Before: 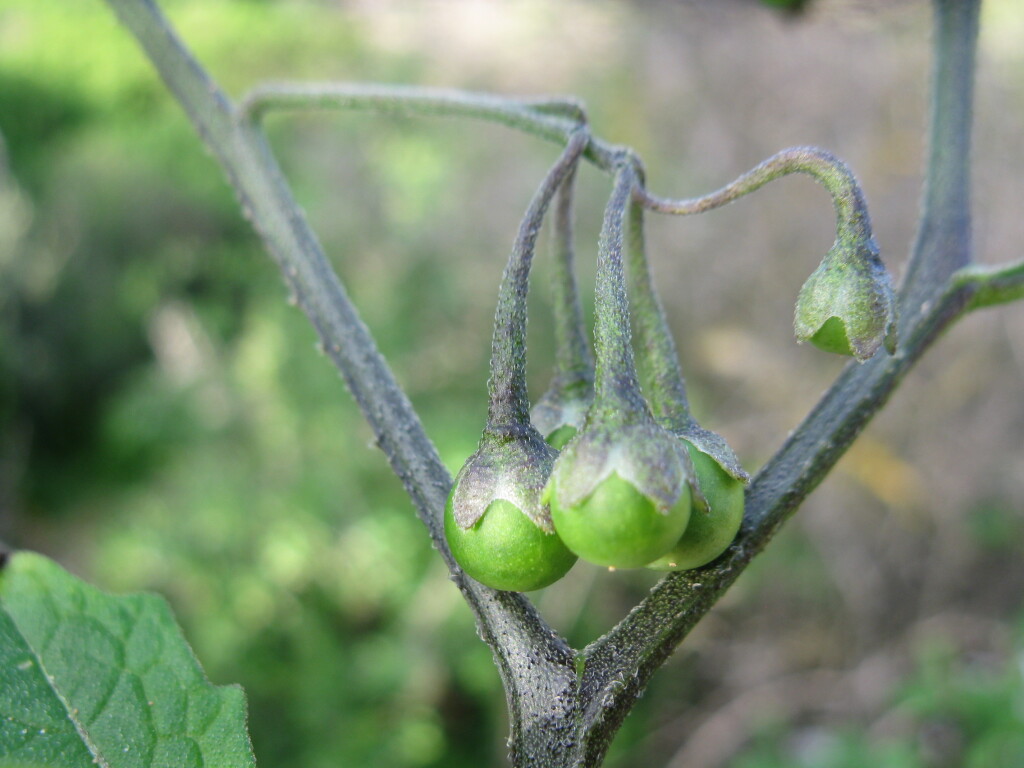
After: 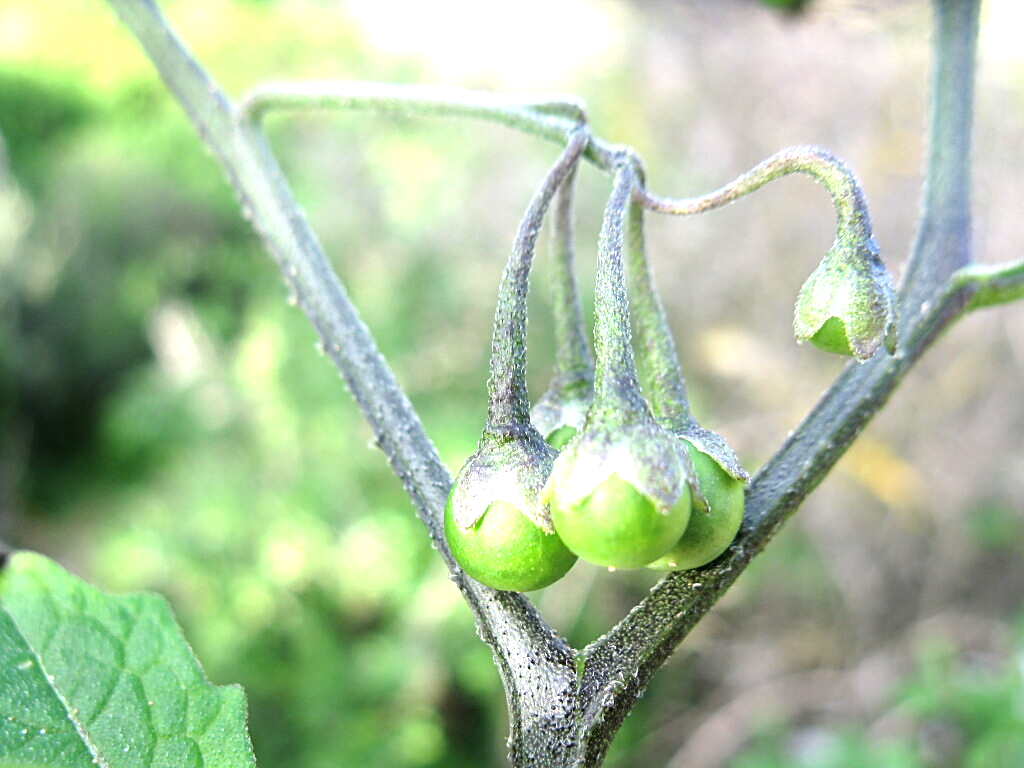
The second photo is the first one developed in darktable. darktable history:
sharpen: on, module defaults
tone equalizer: -8 EV -0.75 EV, -7 EV -0.718 EV, -6 EV -0.612 EV, -5 EV -0.41 EV, -3 EV 0.372 EV, -2 EV 0.6 EV, -1 EV 0.683 EV, +0 EV 0.722 EV
exposure: exposure 0.408 EV, compensate highlight preservation false
